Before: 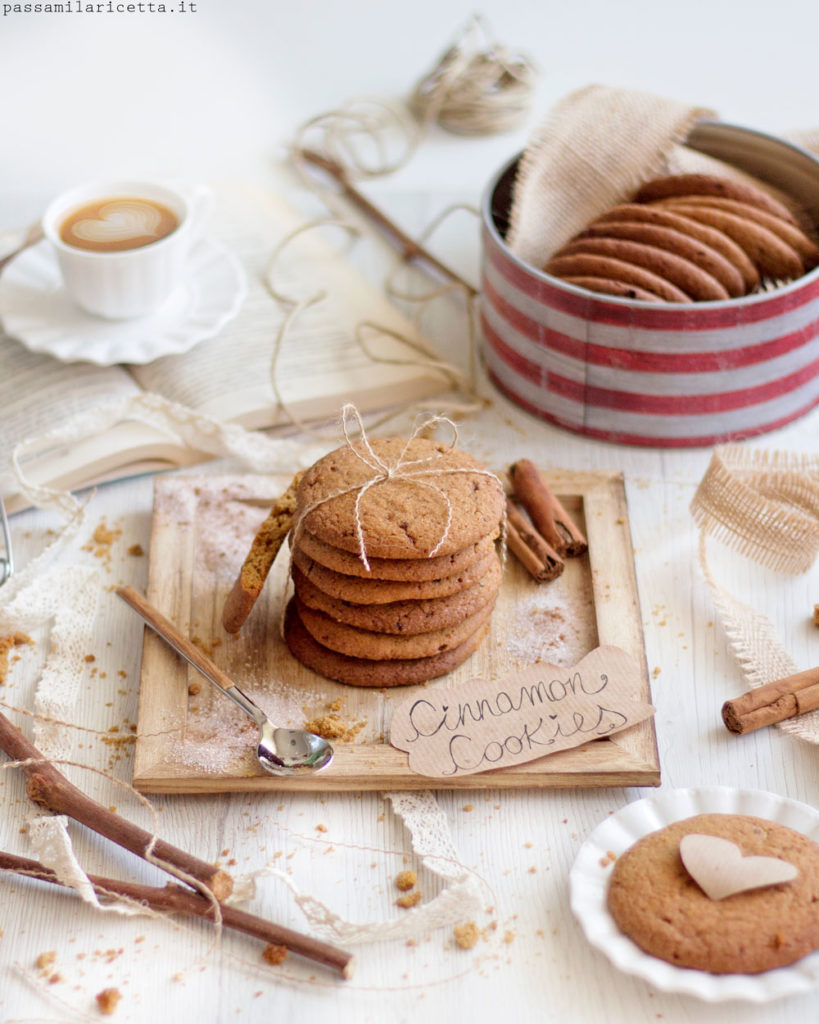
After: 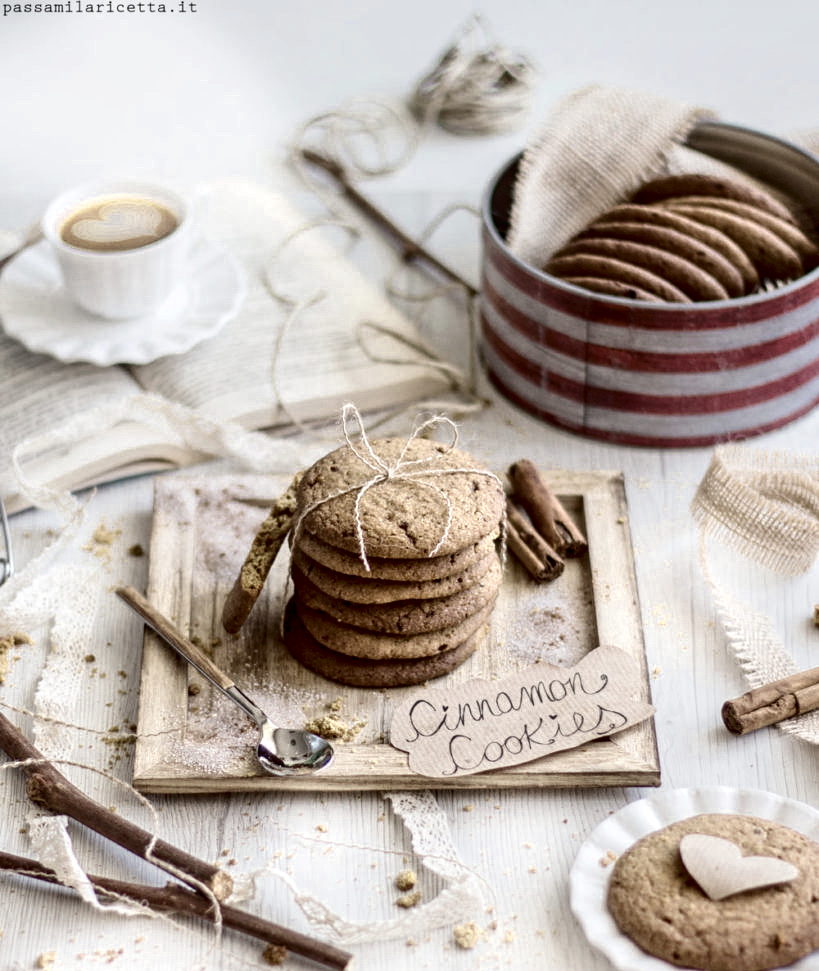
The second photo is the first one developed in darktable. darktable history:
local contrast: detail 130%
color zones: curves: ch0 [(0.25, 0.667) (0.758, 0.368)]; ch1 [(0.215, 0.245) (0.761, 0.373)]; ch2 [(0.247, 0.554) (0.761, 0.436)]
crop and rotate: top 0%, bottom 5.097%
contrast brightness saturation: contrast 0.19, brightness -0.24, saturation 0.11
